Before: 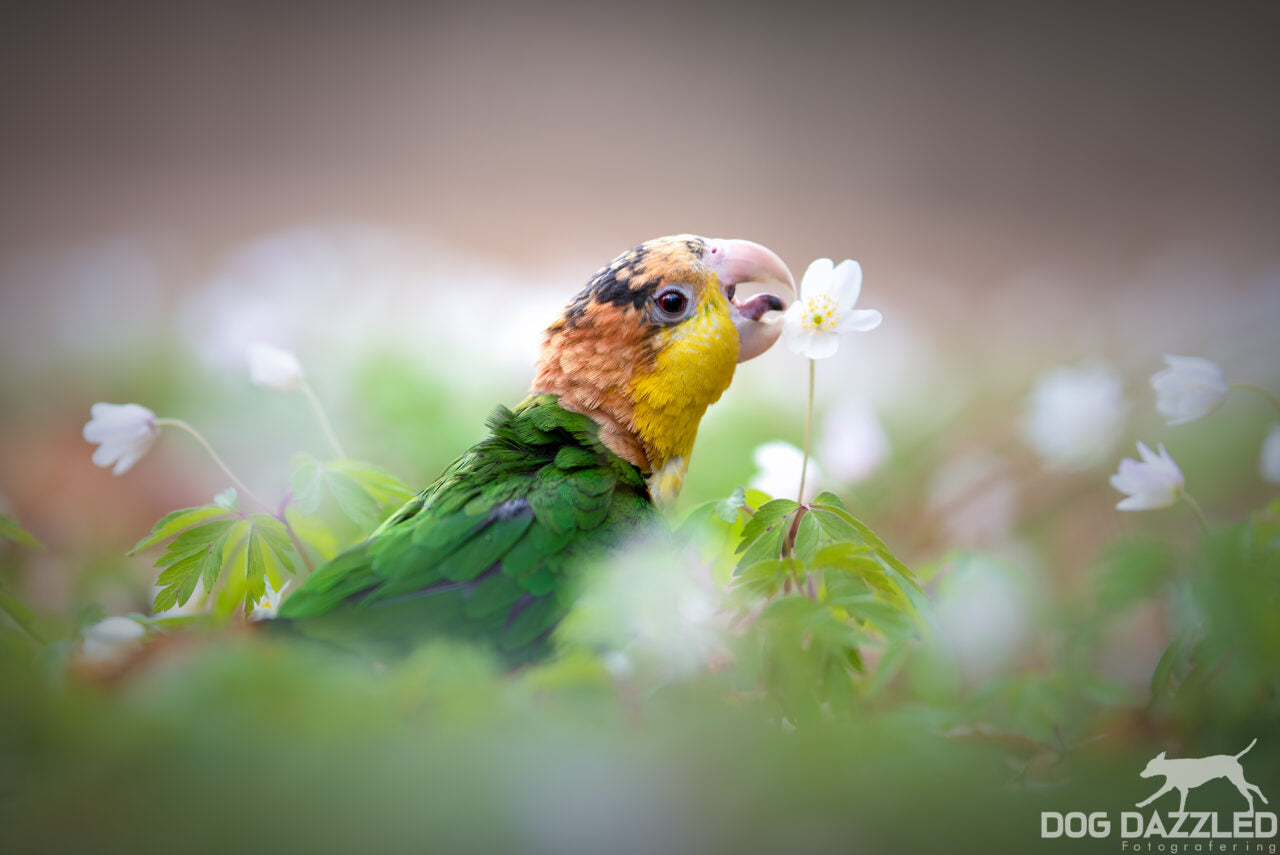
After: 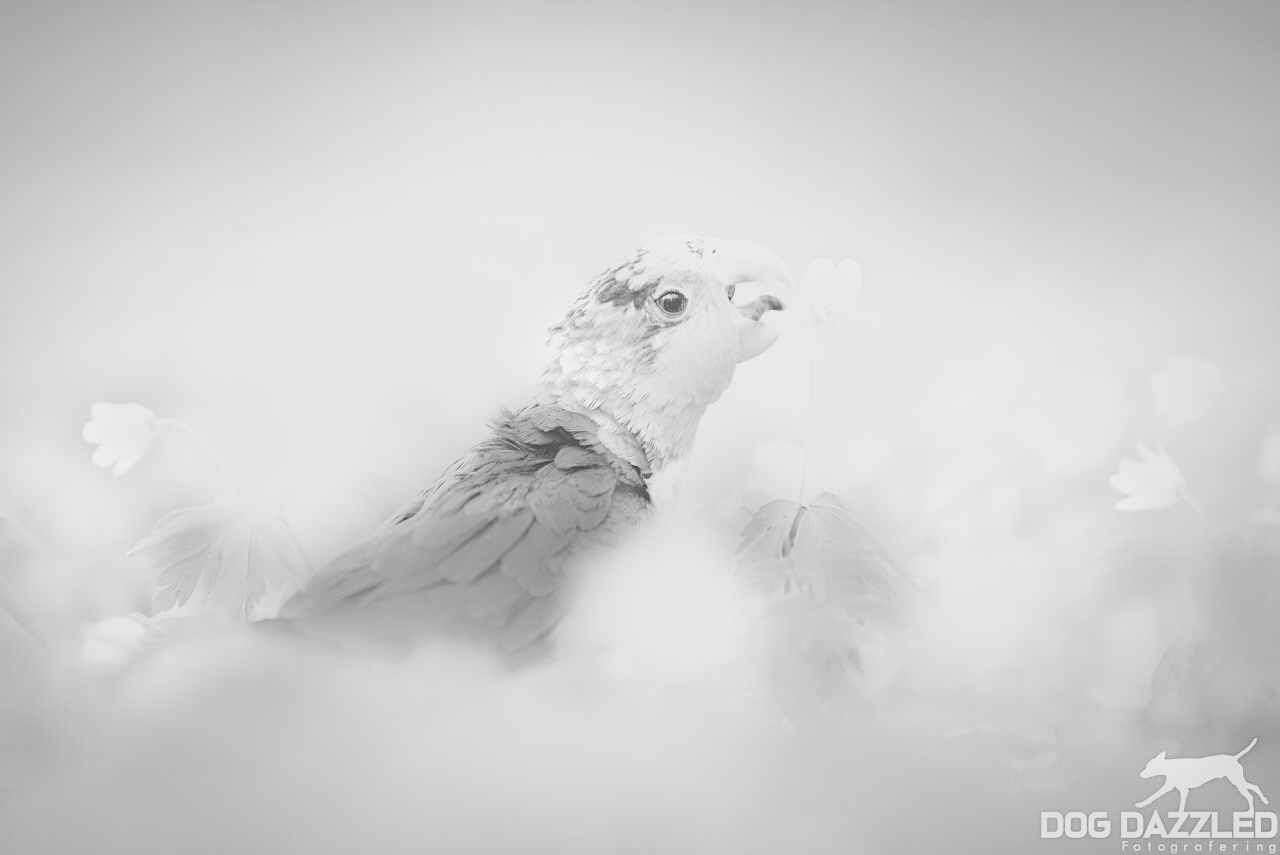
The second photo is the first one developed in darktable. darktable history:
color balance rgb: perceptual saturation grading › global saturation 25%, perceptual brilliance grading › mid-tones 10%, perceptual brilliance grading › shadows 15%, global vibrance 20%
exposure: exposure 1.2 EV, compensate highlight preservation false
color balance: lift [1.016, 0.983, 1, 1.017], gamma [0.958, 1, 1, 1], gain [0.981, 1.007, 0.993, 1.002], input saturation 118.26%, contrast 13.43%, contrast fulcrum 21.62%, output saturation 82.76%
monochrome: a 26.22, b 42.67, size 0.8
sigmoid: contrast 1.22, skew 0.65
sharpen: on, module defaults
contrast brightness saturation: brightness 1
